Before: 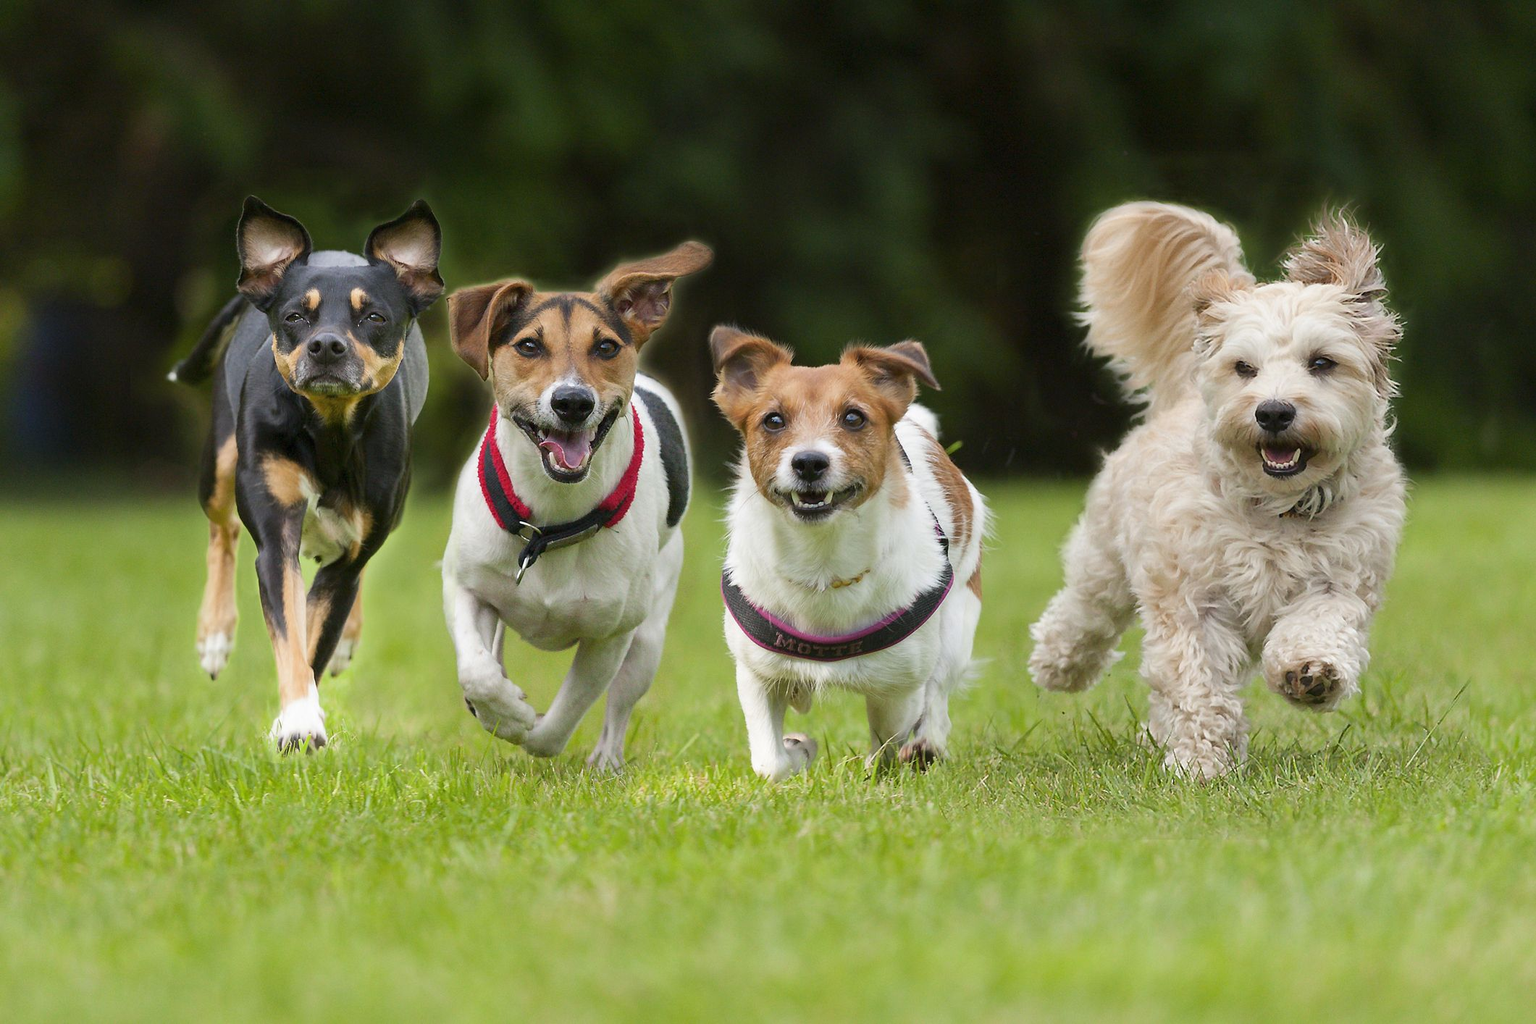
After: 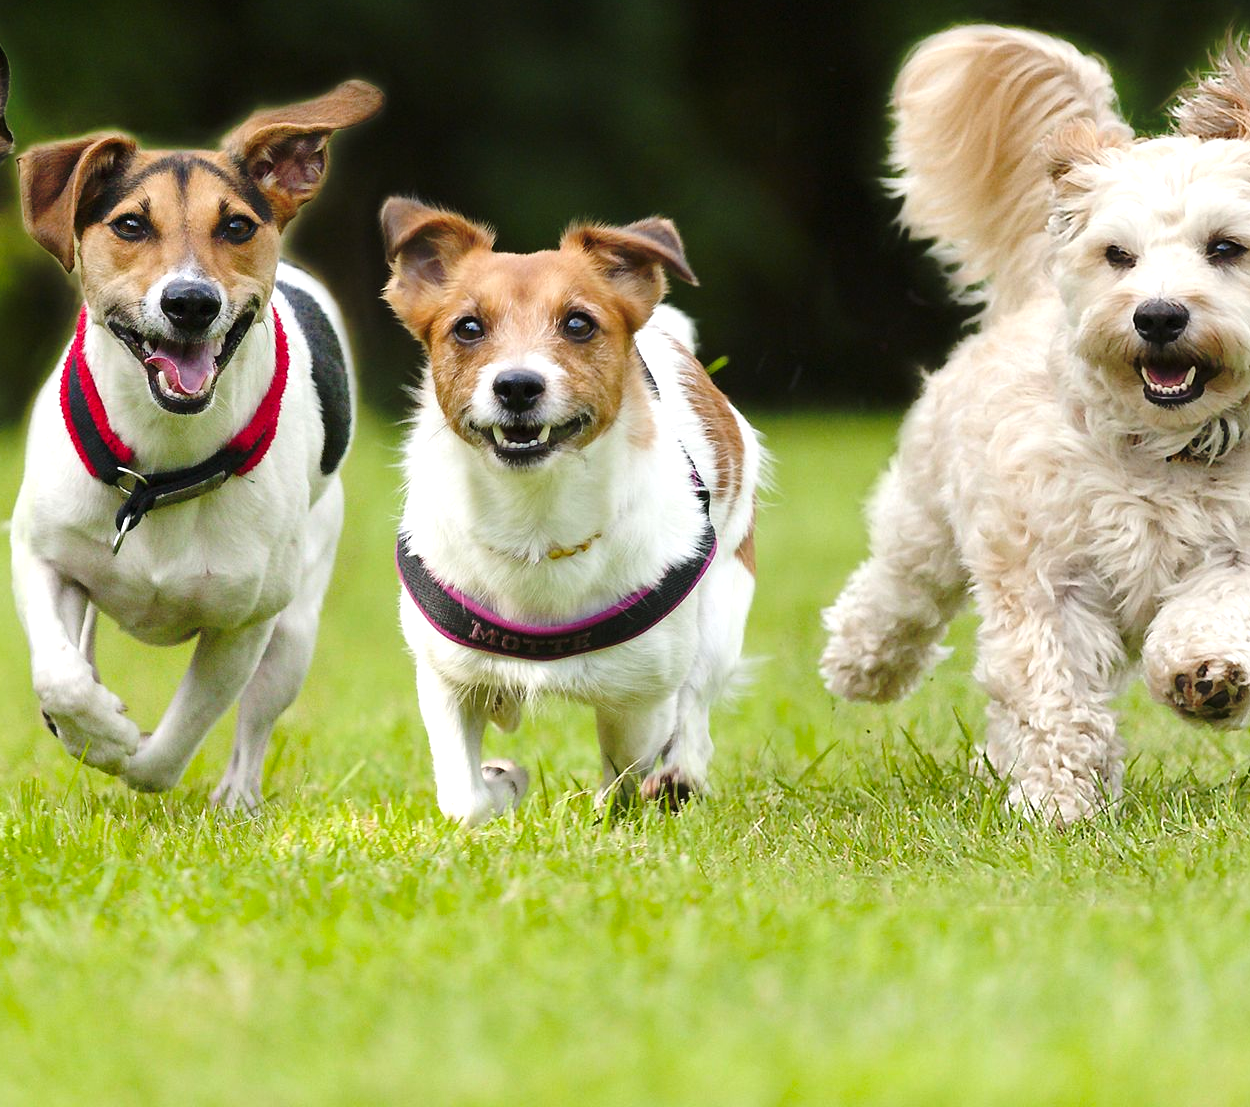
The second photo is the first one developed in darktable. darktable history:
exposure: black level correction 0.001, exposure 0.498 EV, compensate highlight preservation false
base curve: curves: ch0 [(0, 0) (0.073, 0.04) (0.157, 0.139) (0.492, 0.492) (0.758, 0.758) (1, 1)], preserve colors none
crop and rotate: left 28.333%, top 17.911%, right 12.697%, bottom 3.757%
